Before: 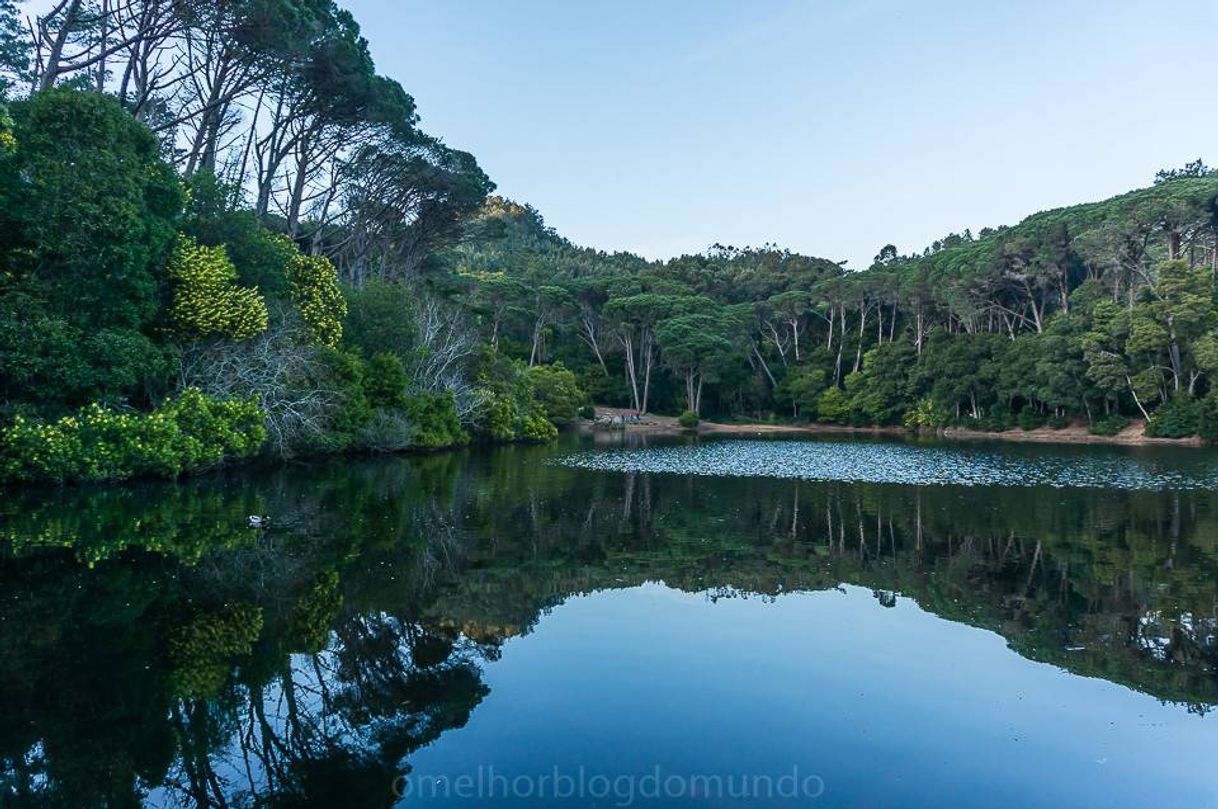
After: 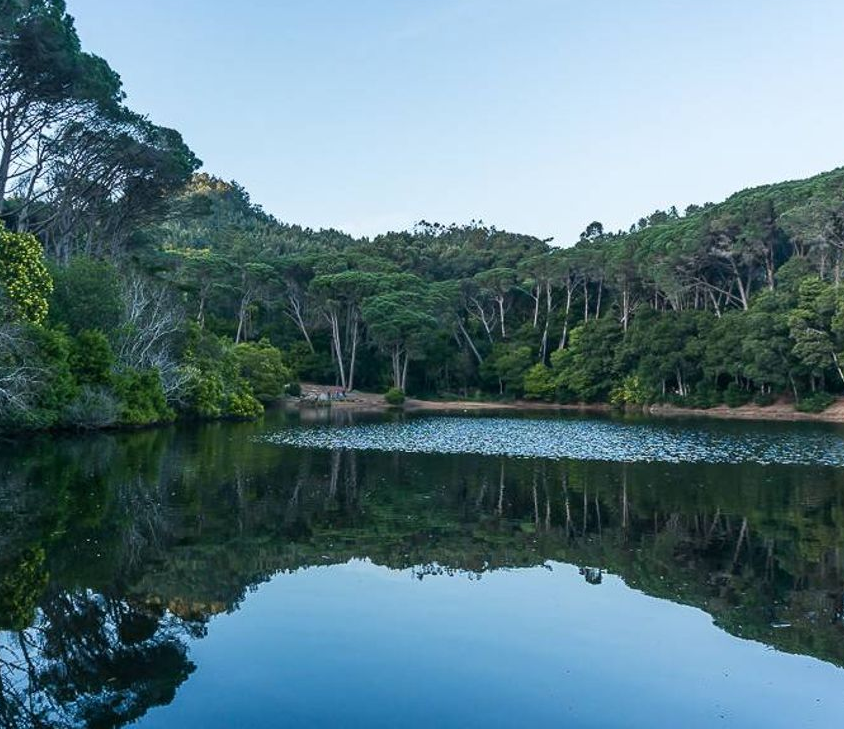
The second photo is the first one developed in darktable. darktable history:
crop and rotate: left 24.158%, top 2.863%, right 6.505%, bottom 6.993%
